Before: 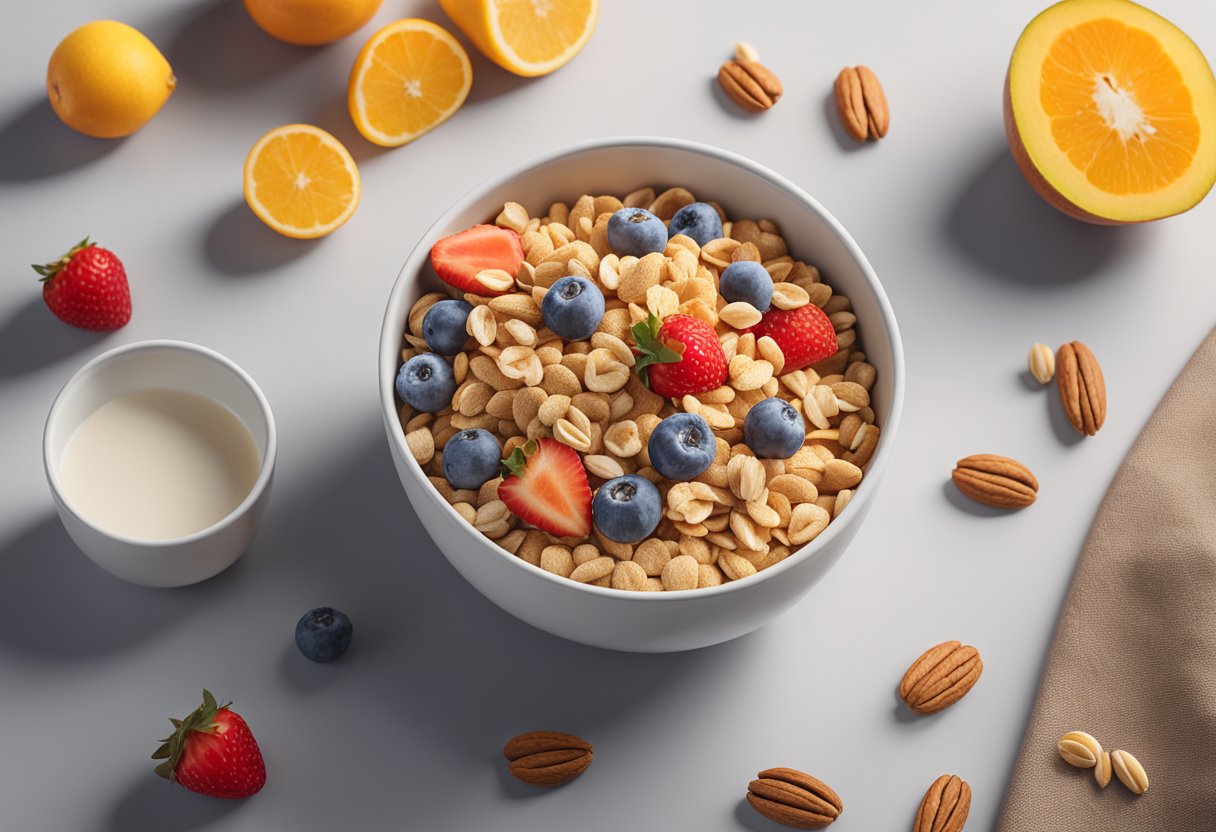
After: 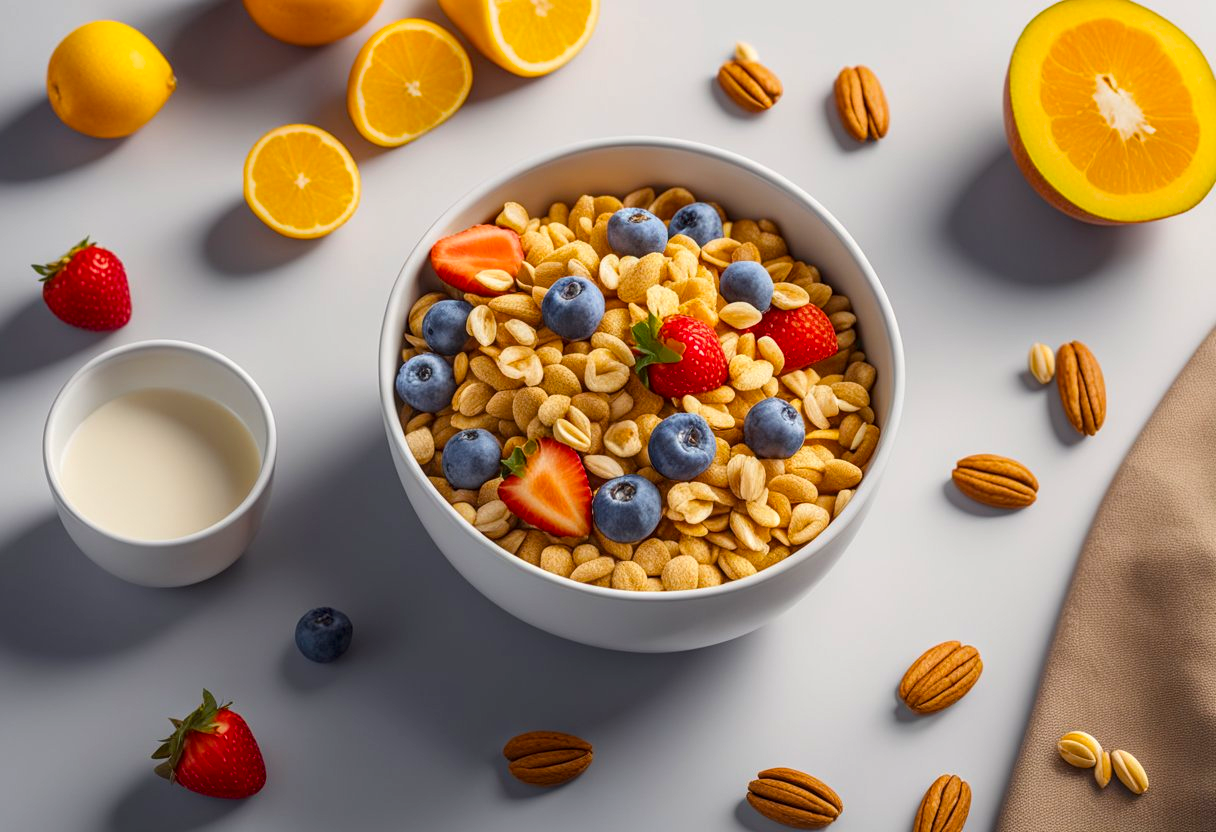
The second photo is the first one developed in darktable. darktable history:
local contrast: on, module defaults
color balance rgb: perceptual saturation grading › global saturation 31.04%, global vibrance 20%
